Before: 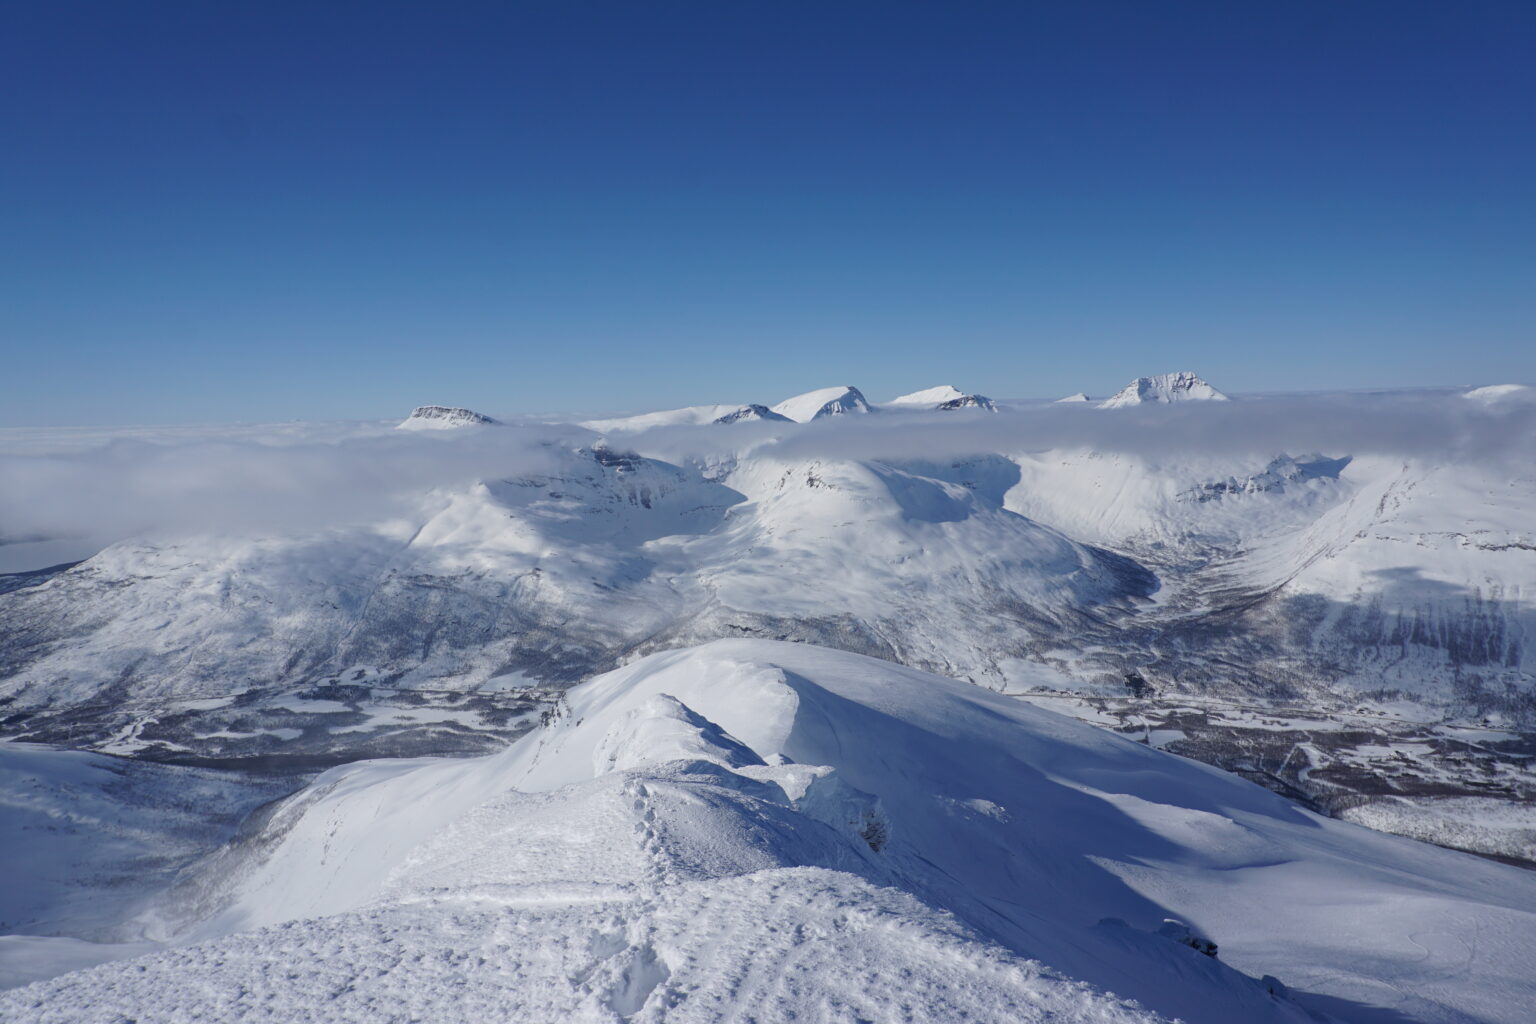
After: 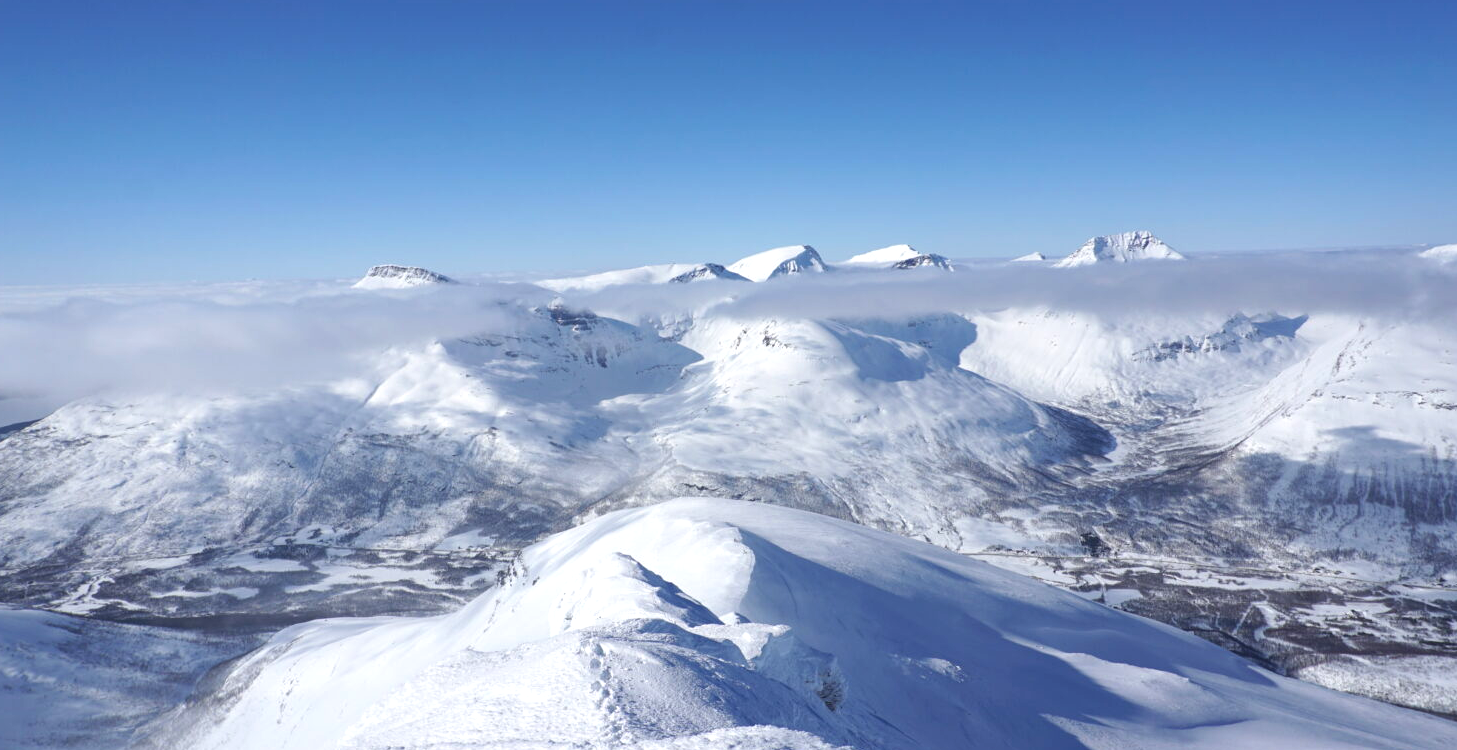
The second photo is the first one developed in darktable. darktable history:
exposure: black level correction 0, exposure 0.698 EV, compensate highlight preservation false
crop and rotate: left 2.891%, top 13.859%, right 2.202%, bottom 12.847%
